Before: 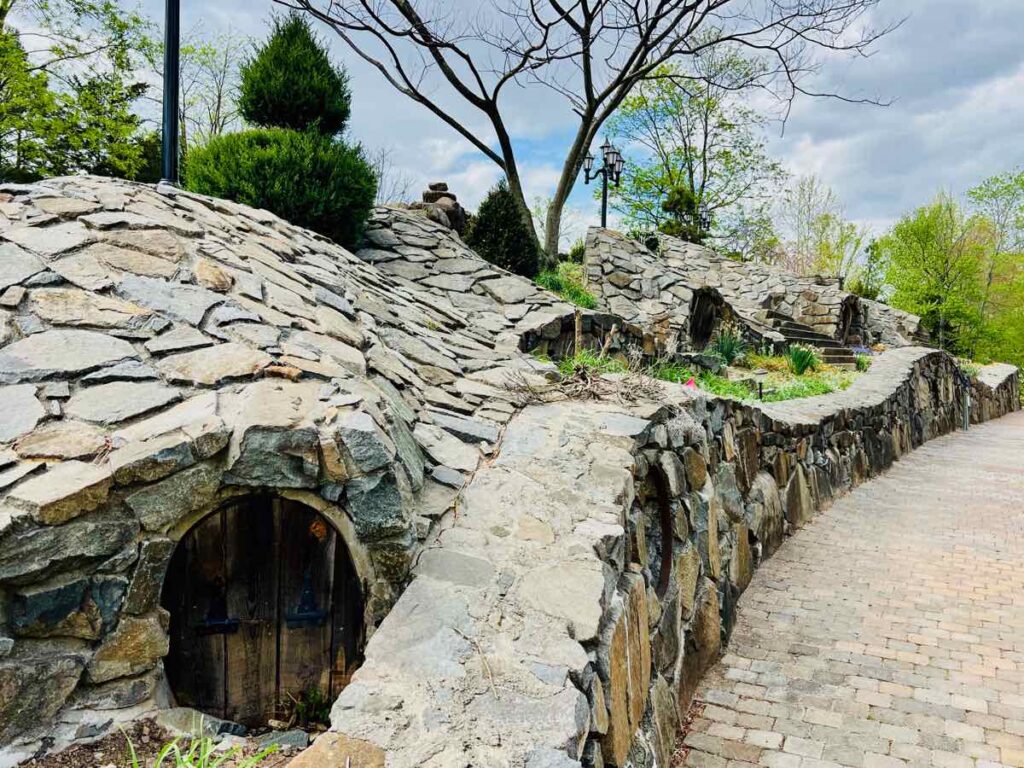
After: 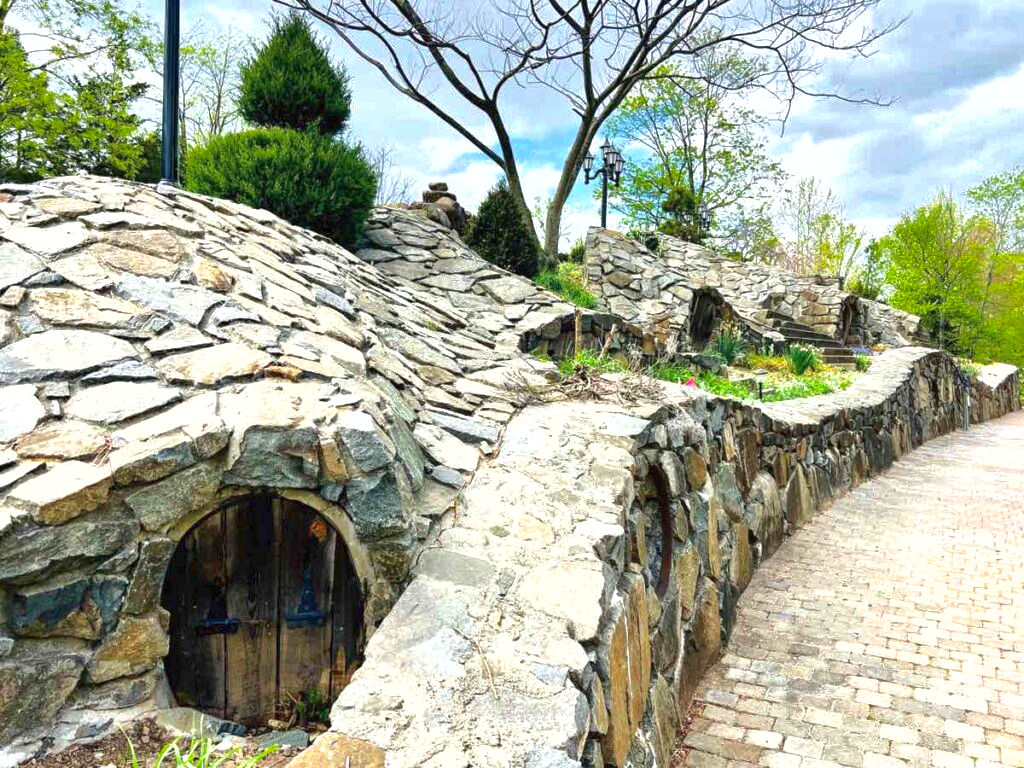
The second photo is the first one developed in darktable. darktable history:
exposure: black level correction 0, exposure 0.7 EV, compensate exposure bias true, compensate highlight preservation false
shadows and highlights: on, module defaults
